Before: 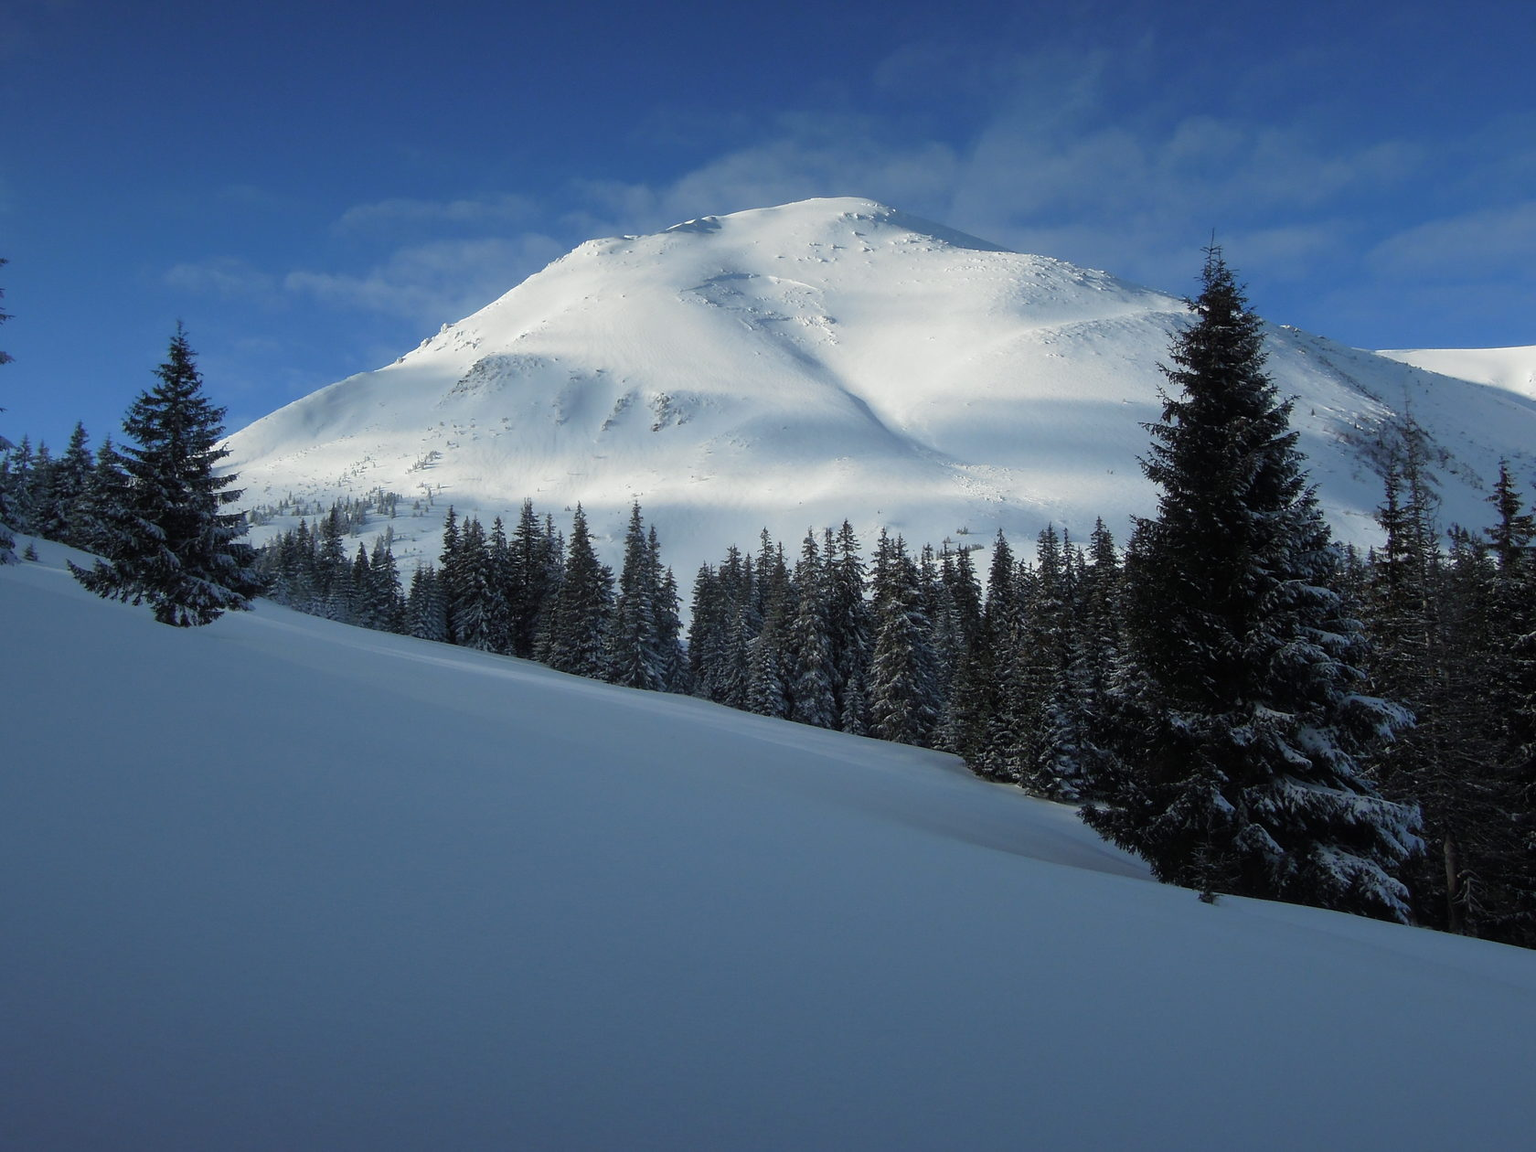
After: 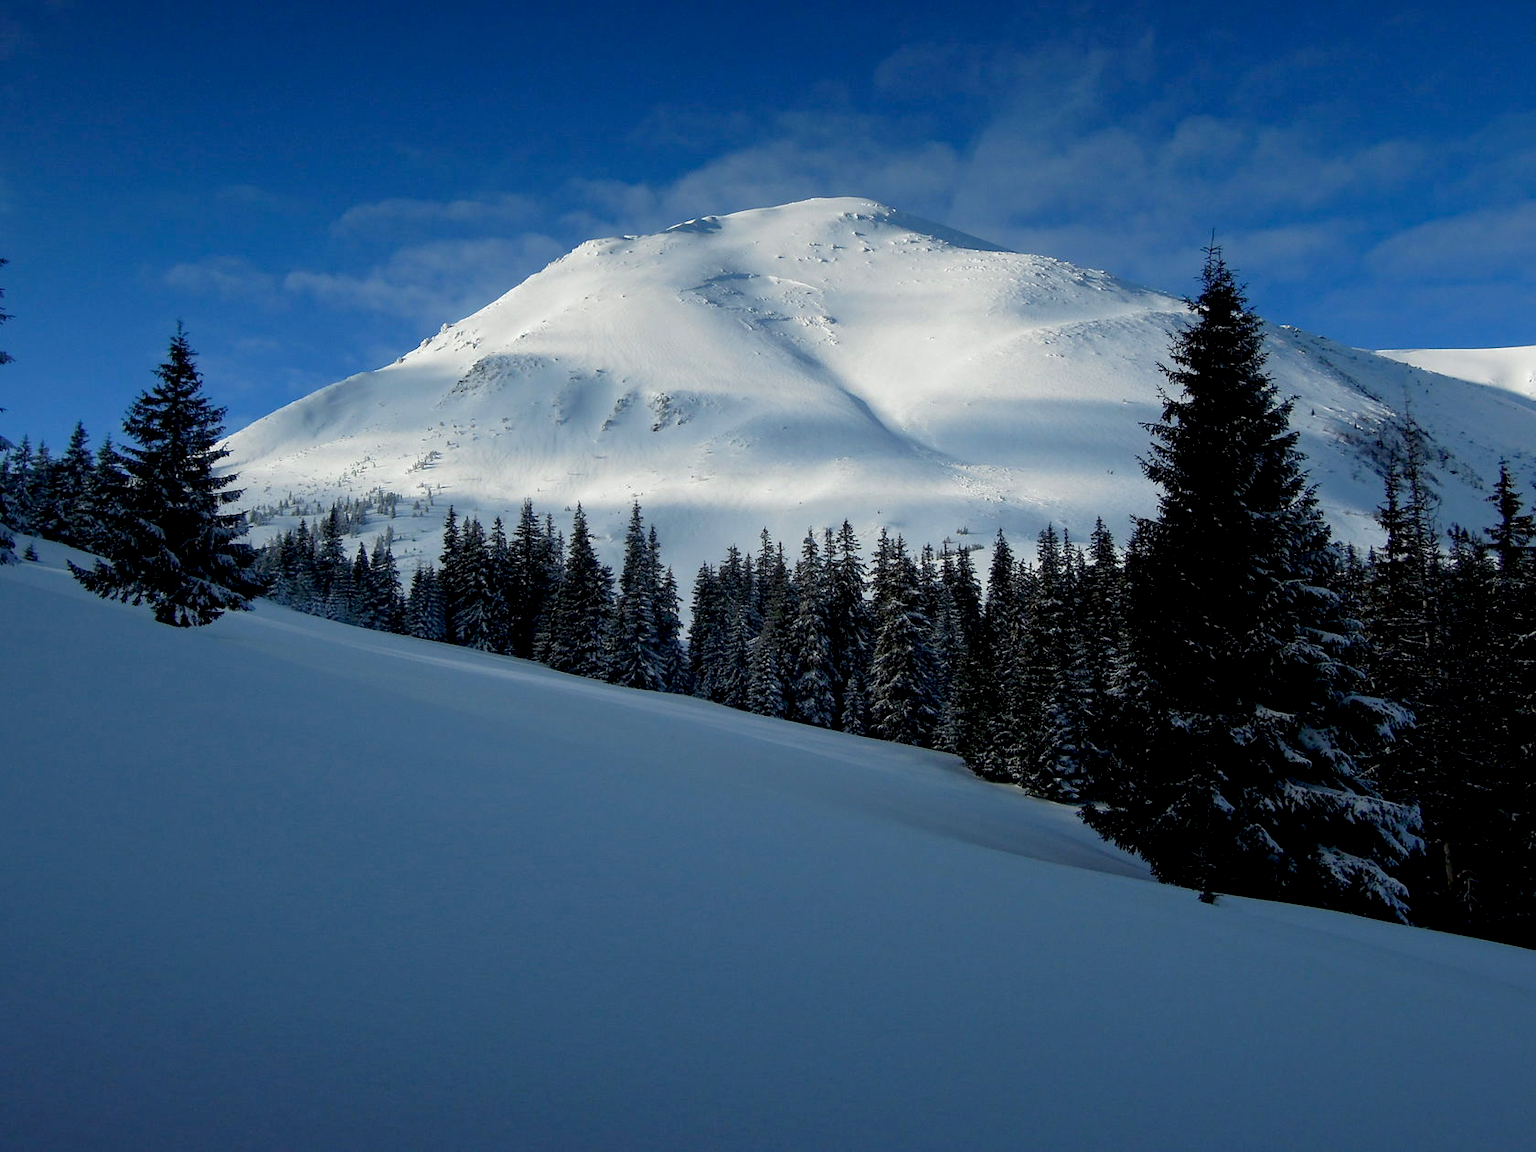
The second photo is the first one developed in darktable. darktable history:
haze removal: compatibility mode true, adaptive false
exposure: black level correction 0.017, exposure -0.006 EV, compensate highlight preservation false
